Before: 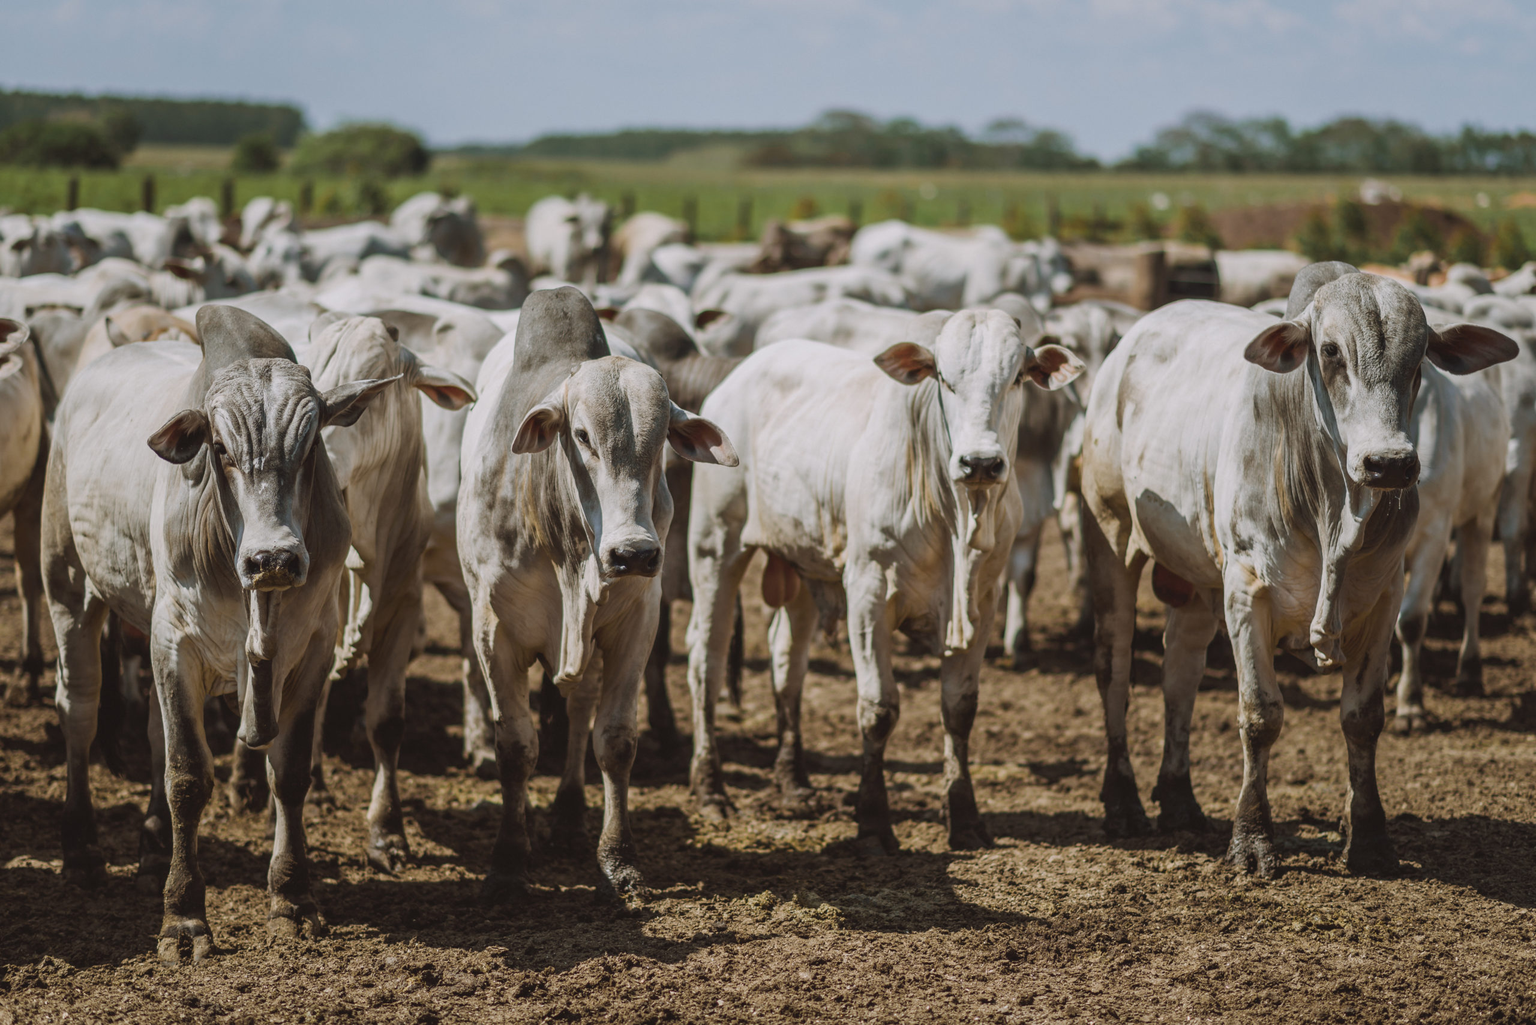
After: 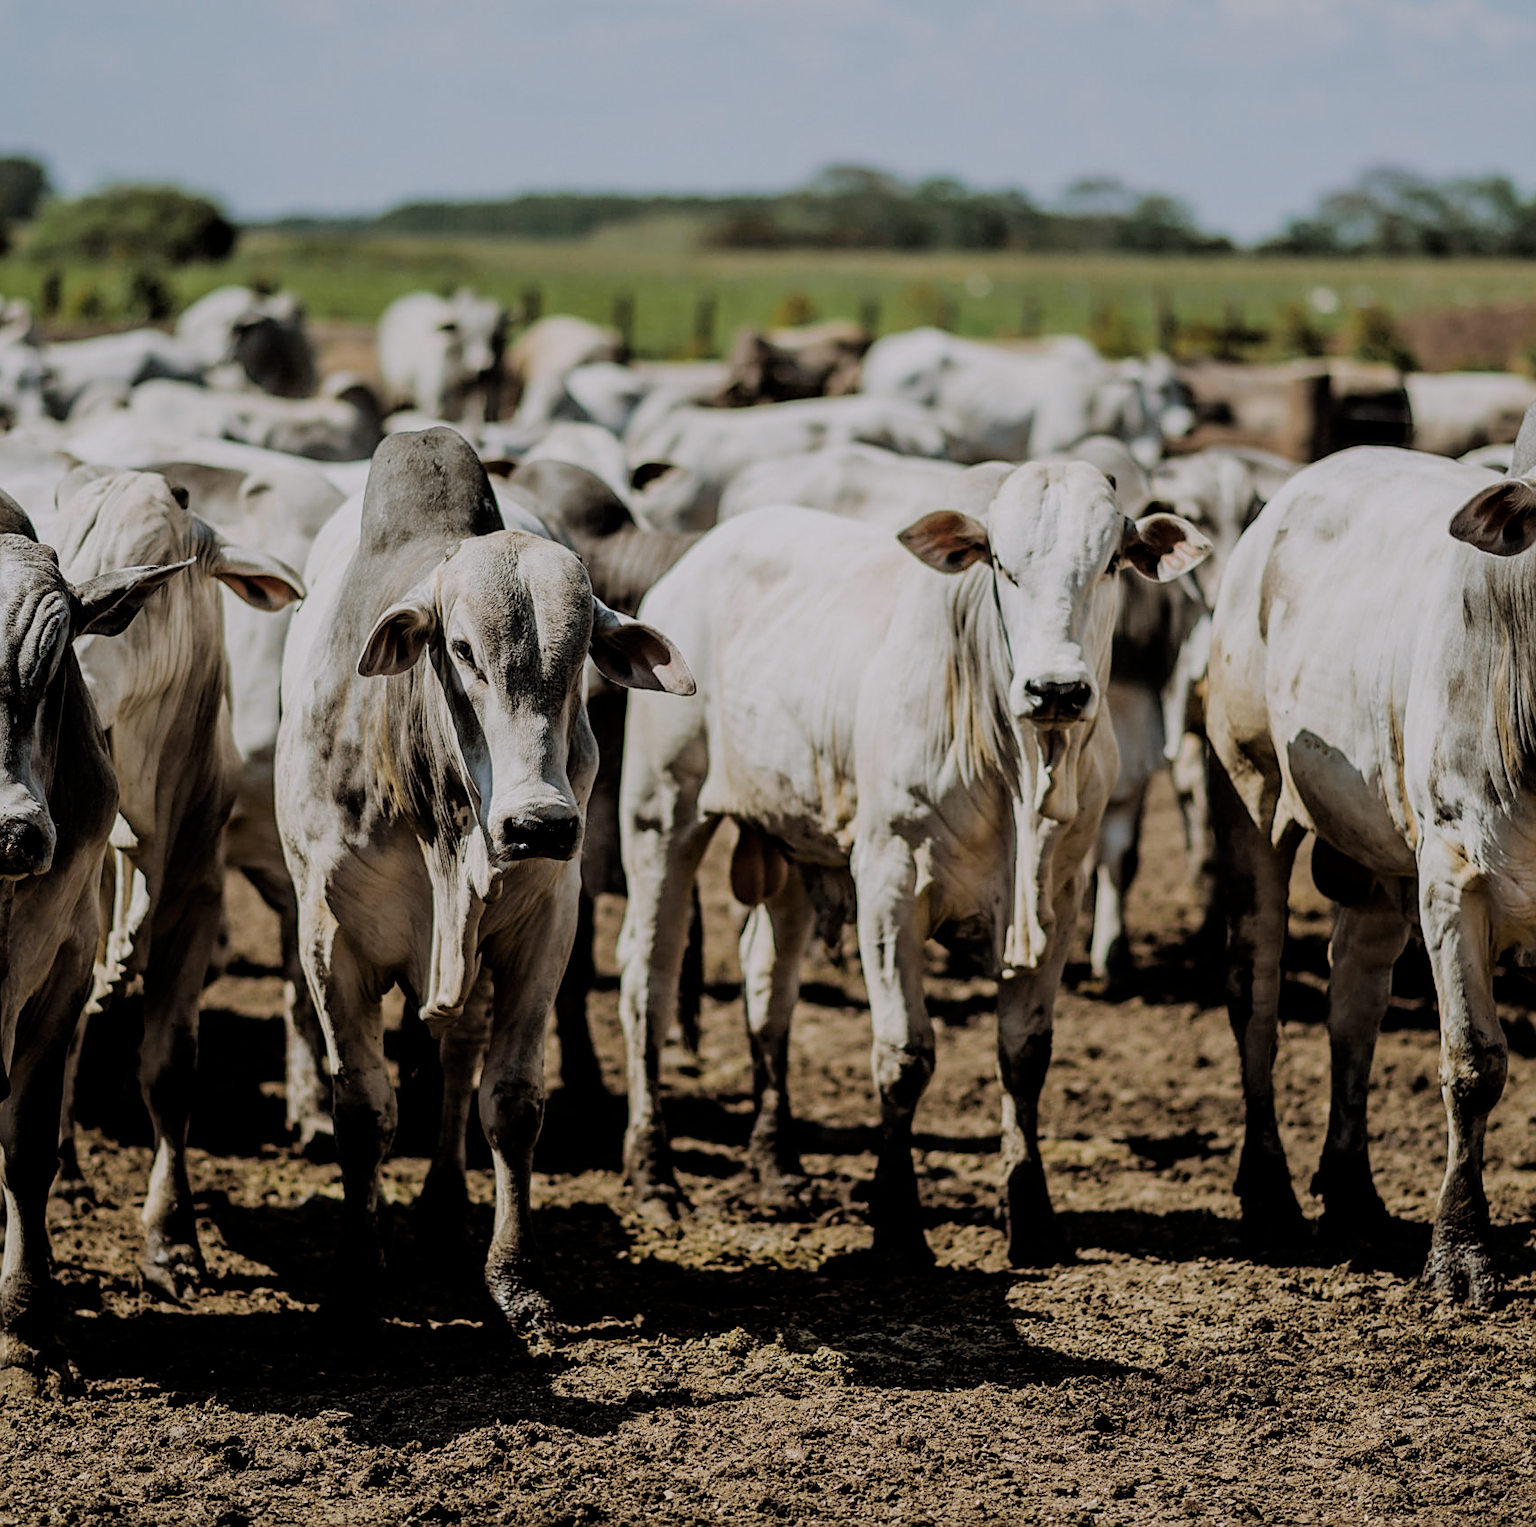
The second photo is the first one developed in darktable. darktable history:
filmic rgb: black relative exposure -4.4 EV, white relative exposure 5.02 EV, hardness 2.18, latitude 40.84%, contrast 1.152, highlights saturation mix 10.12%, shadows ↔ highlights balance 1.11%
exposure: black level correction 0.005, exposure 0.017 EV, compensate highlight preservation false
crop and rotate: left 17.728%, right 15.129%
sharpen: on, module defaults
